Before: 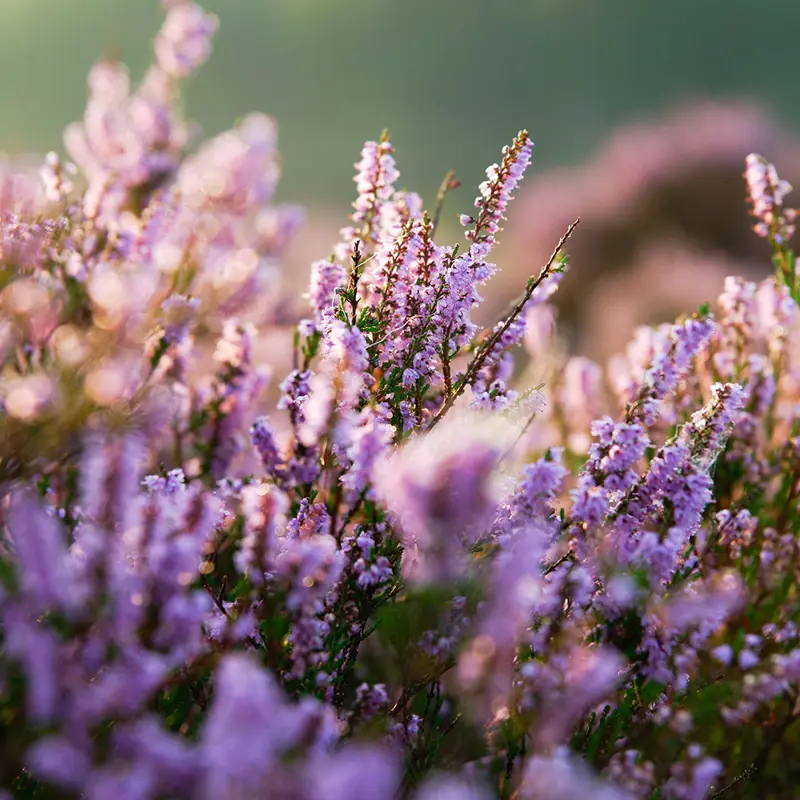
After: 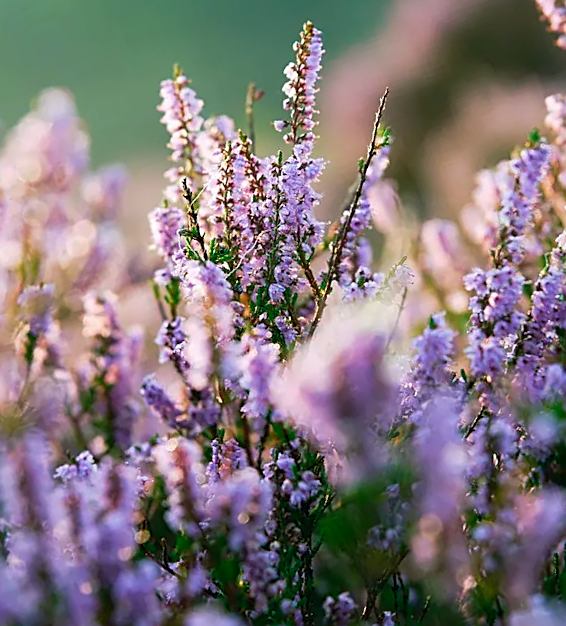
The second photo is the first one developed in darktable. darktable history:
crop and rotate: angle 18.18°, left 6.811%, right 3.797%, bottom 1.119%
color balance rgb: power › chroma 2.135%, power › hue 166.72°, perceptual saturation grading › global saturation 0.612%, global vibrance 19.528%
sharpen: on, module defaults
